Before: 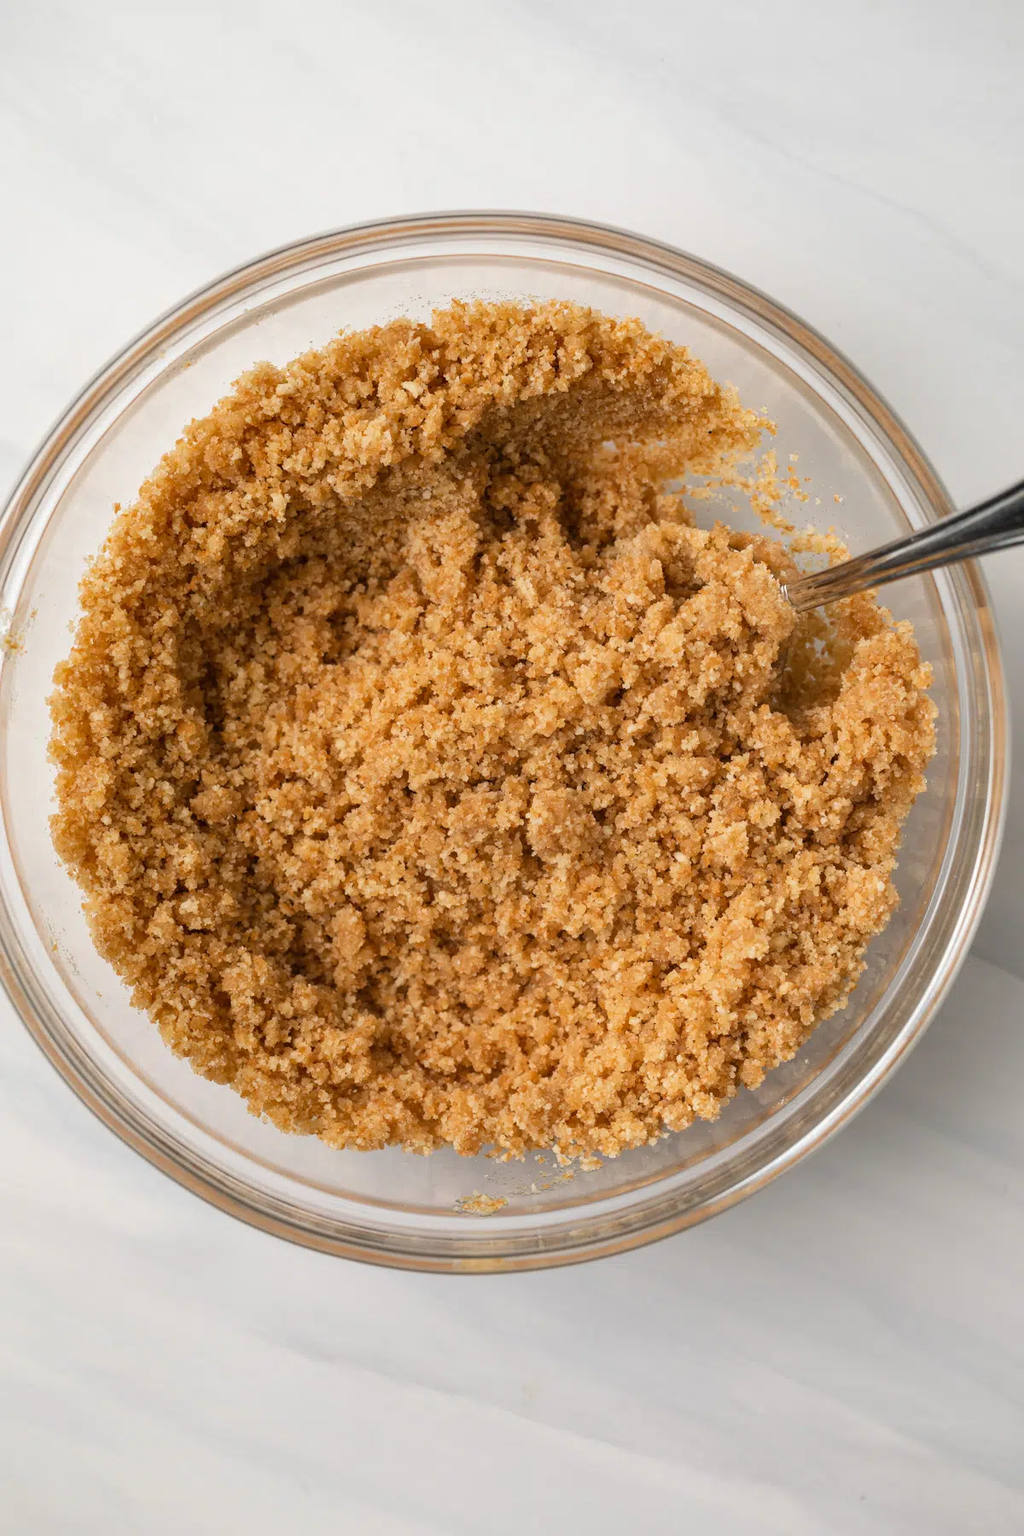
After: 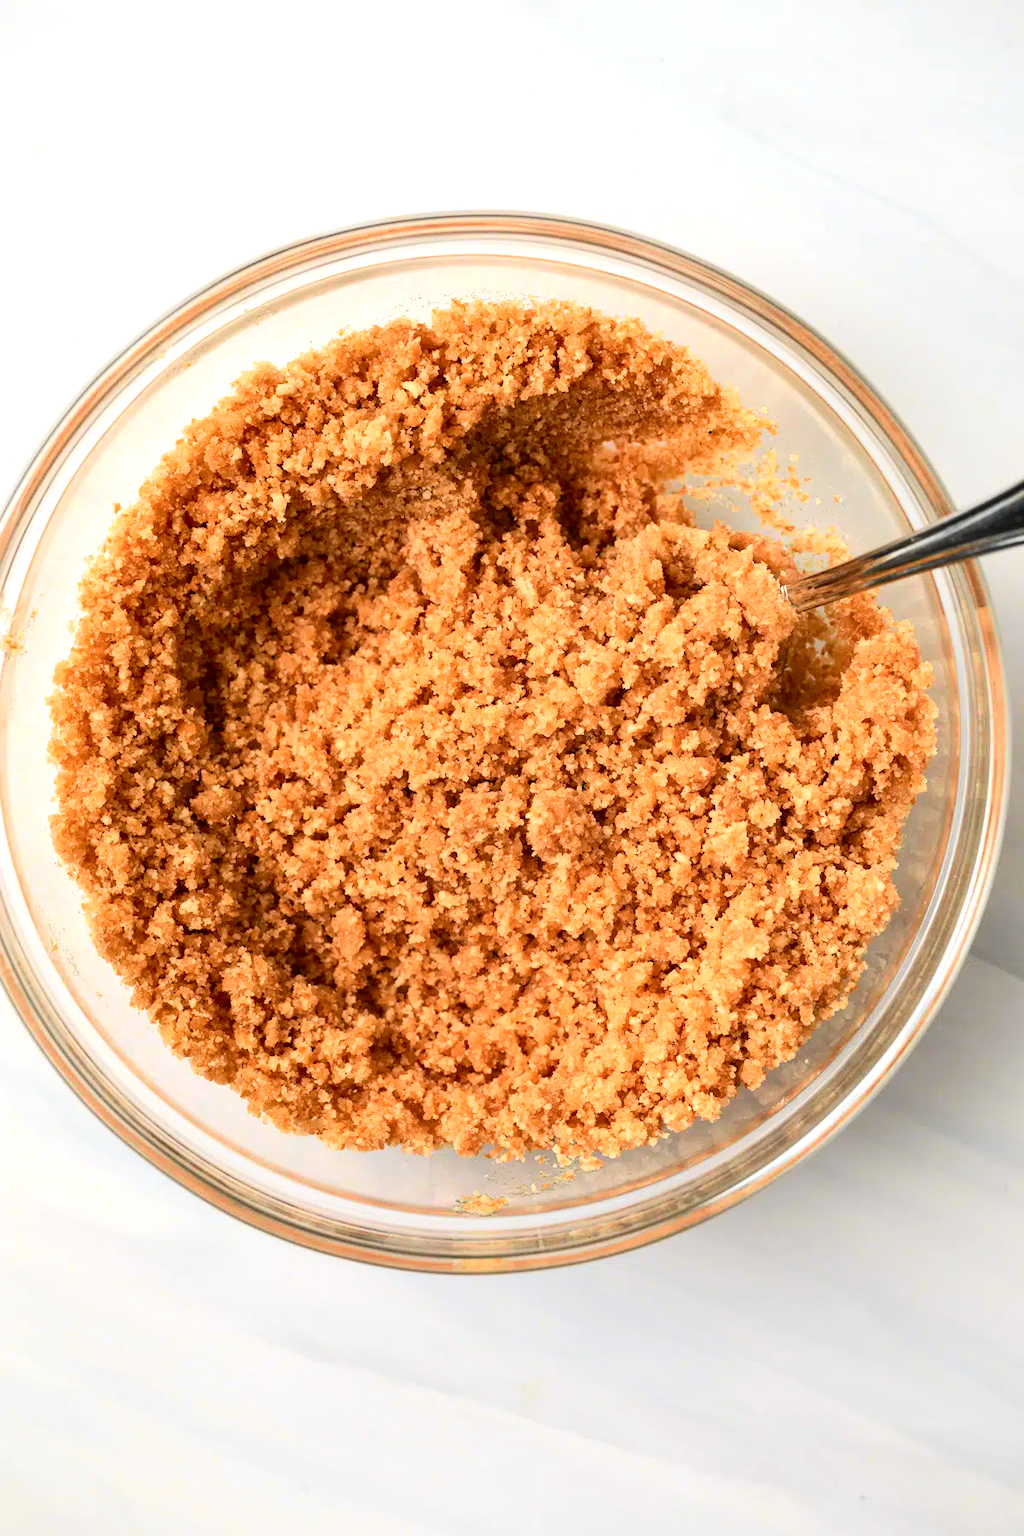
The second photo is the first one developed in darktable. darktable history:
tone curve: curves: ch0 [(0, 0.012) (0.052, 0.04) (0.107, 0.086) (0.269, 0.266) (0.471, 0.503) (0.731, 0.771) (0.921, 0.909) (0.999, 0.951)]; ch1 [(0, 0) (0.339, 0.298) (0.402, 0.363) (0.444, 0.415) (0.485, 0.469) (0.494, 0.493) (0.504, 0.501) (0.525, 0.534) (0.555, 0.593) (0.594, 0.648) (1, 1)]; ch2 [(0, 0) (0.48, 0.48) (0.504, 0.5) (0.535, 0.557) (0.581, 0.623) (0.649, 0.683) (0.824, 0.815) (1, 1)], color space Lab, independent channels, preserve colors none
color balance rgb: perceptual saturation grading › global saturation -1.94%, perceptual saturation grading › highlights -7.468%, perceptual saturation grading › mid-tones 8.239%, perceptual saturation grading › shadows 3.275%, perceptual brilliance grading › global brilliance -4.658%, perceptual brilliance grading › highlights 24.528%, perceptual brilliance grading › mid-tones 7.029%, perceptual brilliance grading › shadows -4.57%, global vibrance 5.18%
